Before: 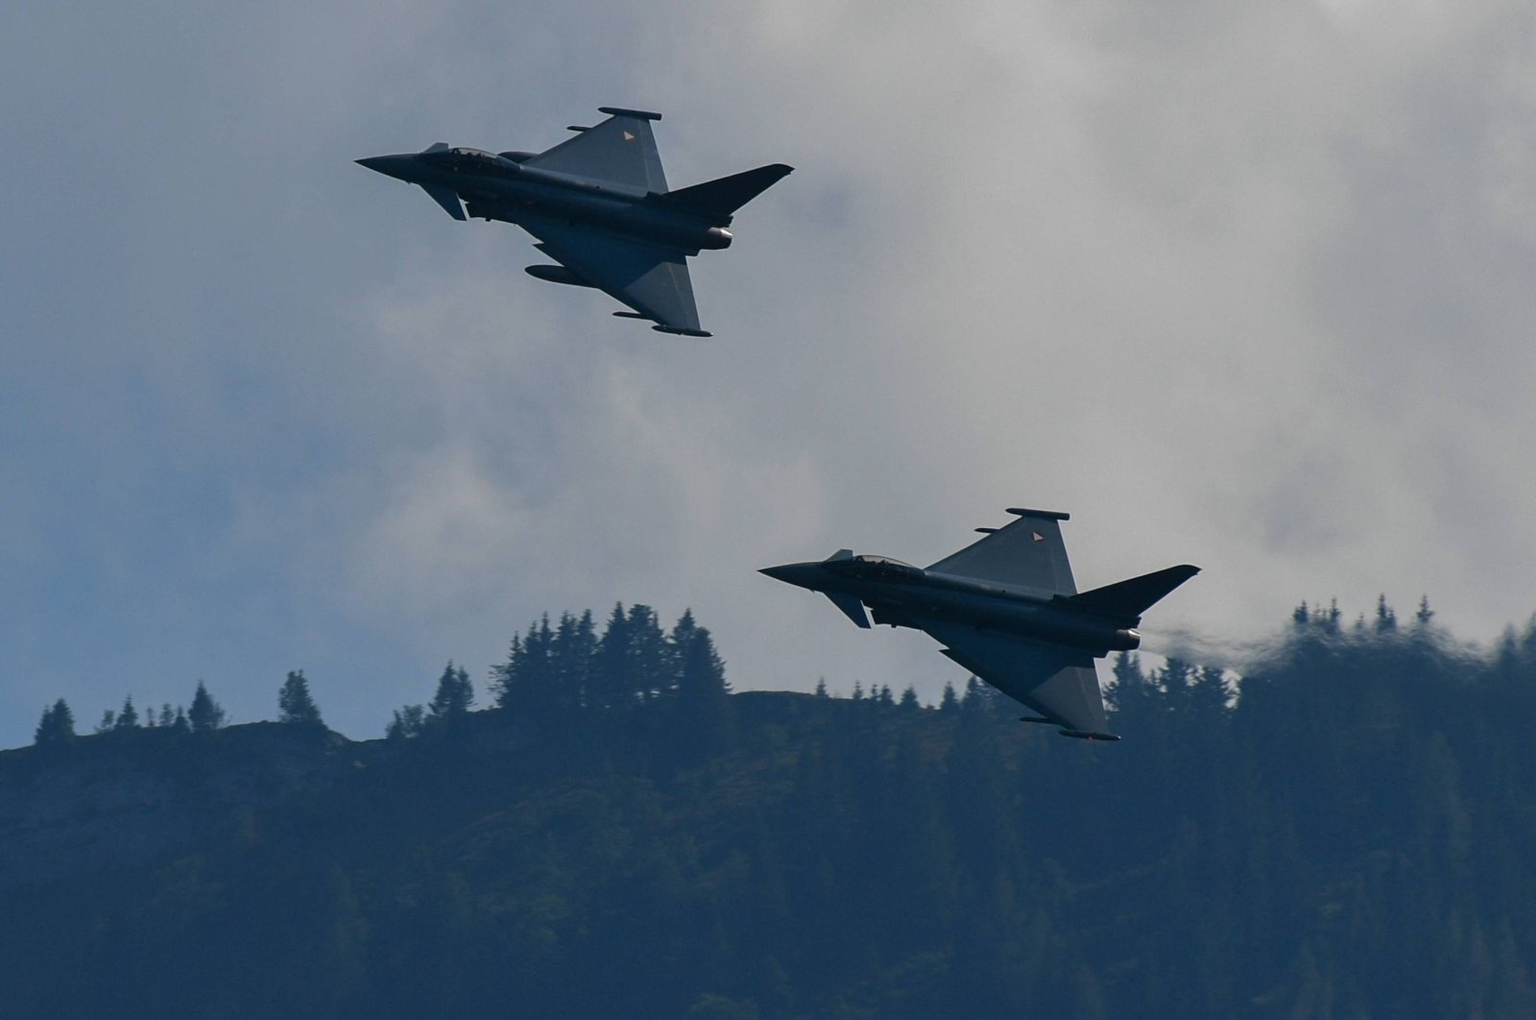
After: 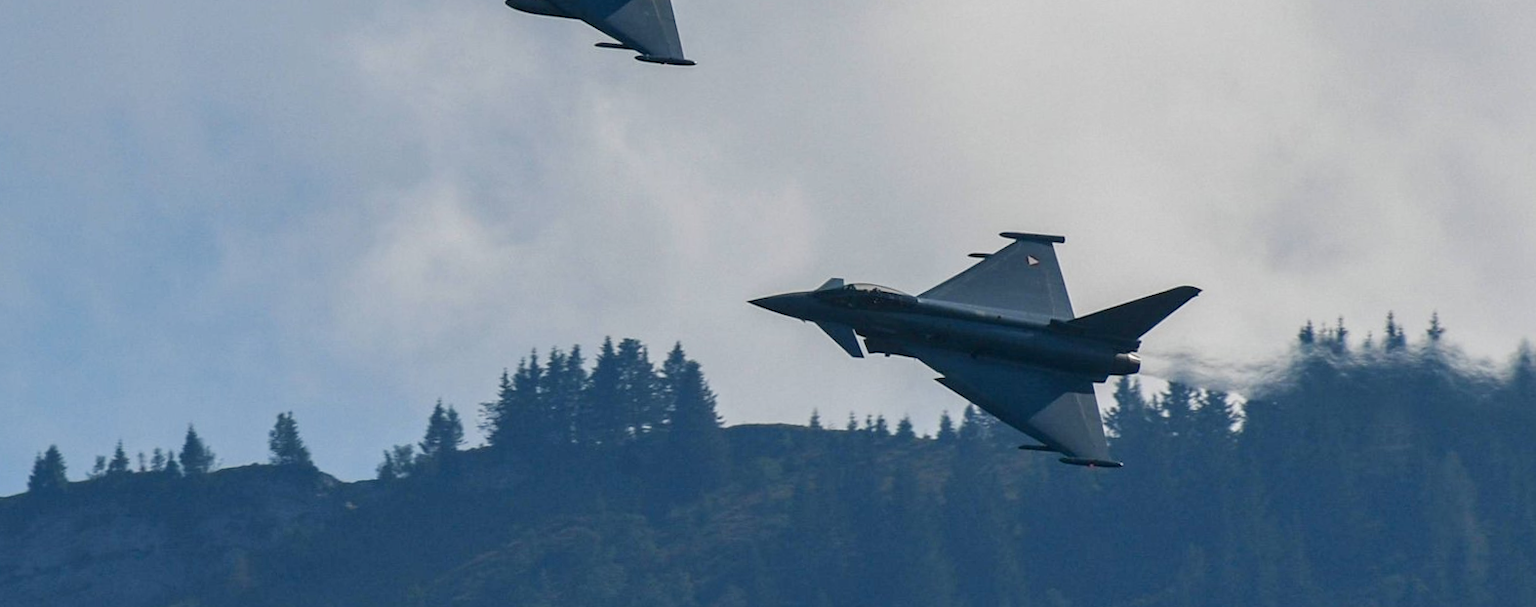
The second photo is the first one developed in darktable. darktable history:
local contrast: on, module defaults
base curve: curves: ch0 [(0, 0) (0.204, 0.334) (0.55, 0.733) (1, 1)], preserve colors none
rotate and perspective: rotation -1.32°, lens shift (horizontal) -0.031, crop left 0.015, crop right 0.985, crop top 0.047, crop bottom 0.982
crop and rotate: top 25.357%, bottom 13.942%
